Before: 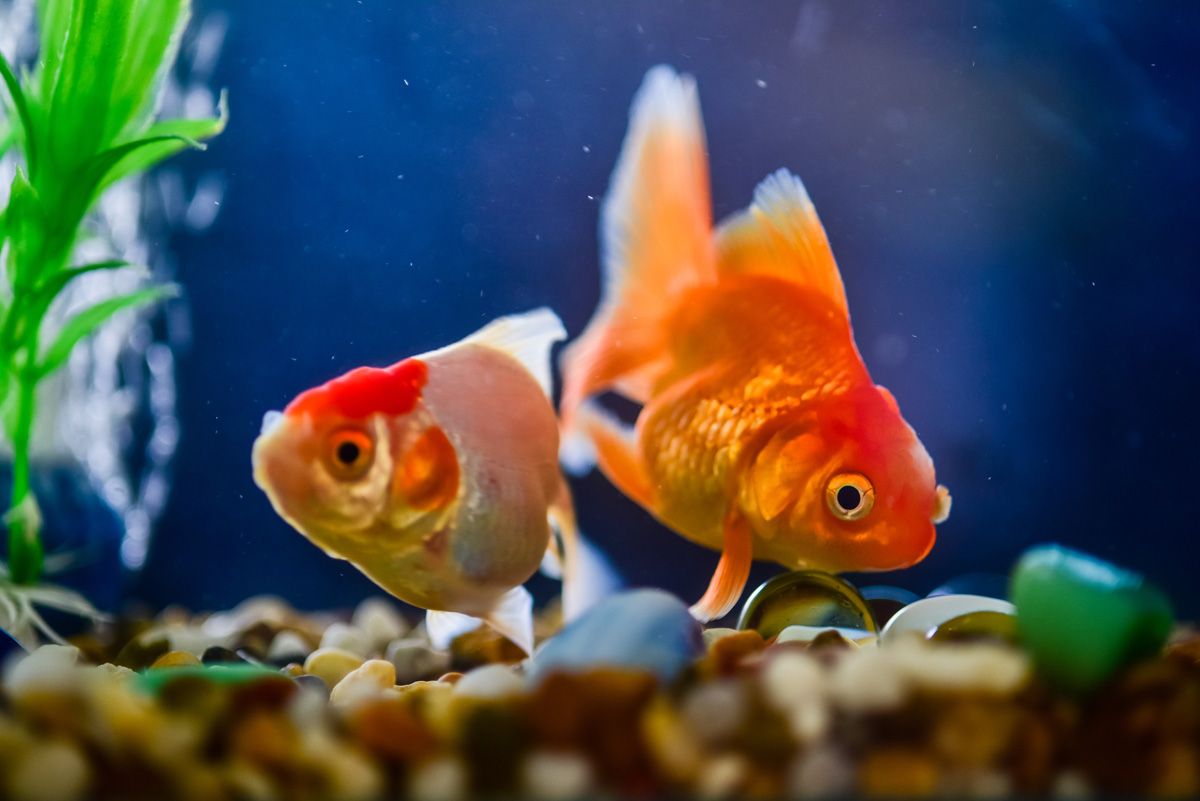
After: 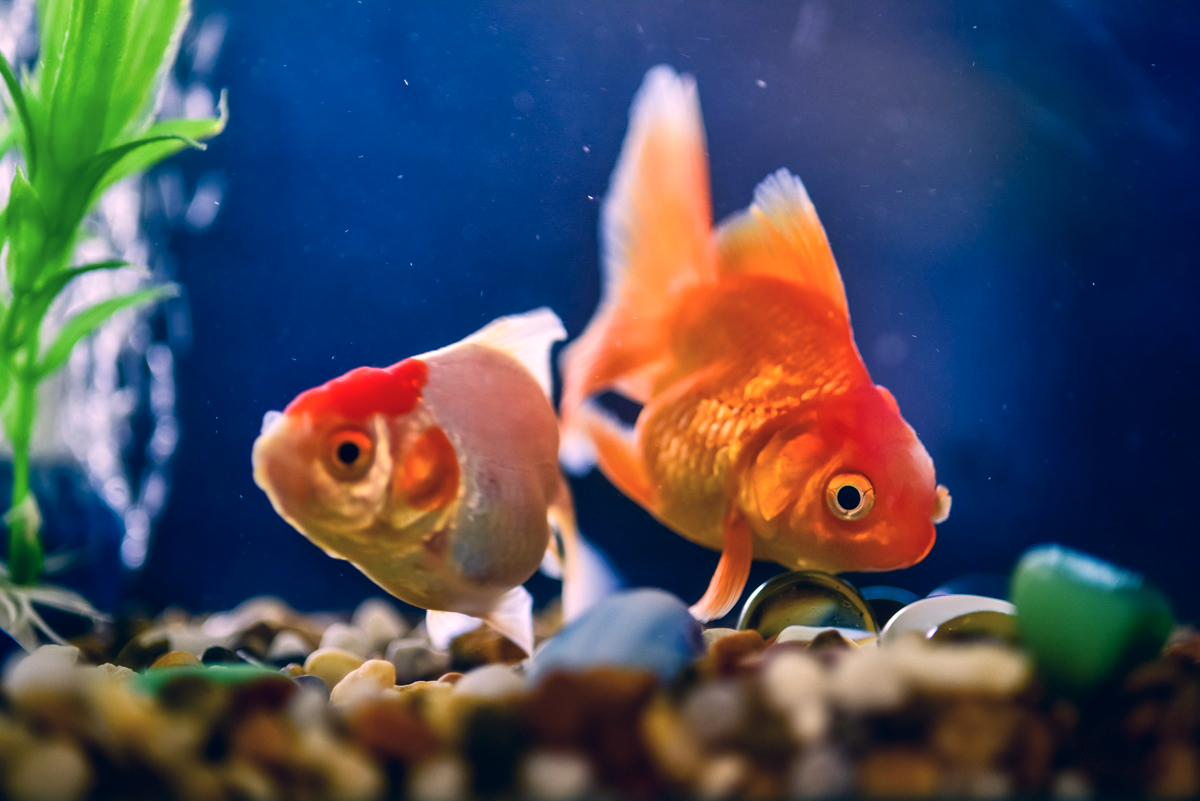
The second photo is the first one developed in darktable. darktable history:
color balance: contrast 10%
color correction: highlights a* 14.46, highlights b* 5.85, shadows a* -5.53, shadows b* -15.24, saturation 0.85
